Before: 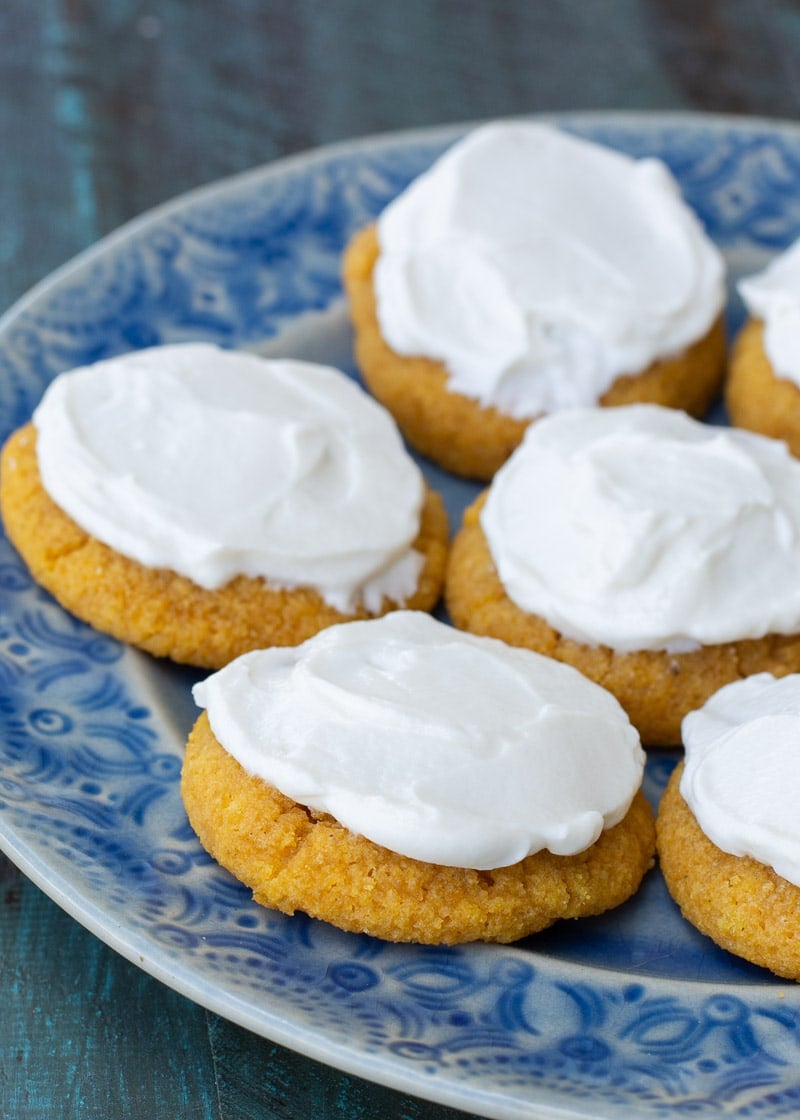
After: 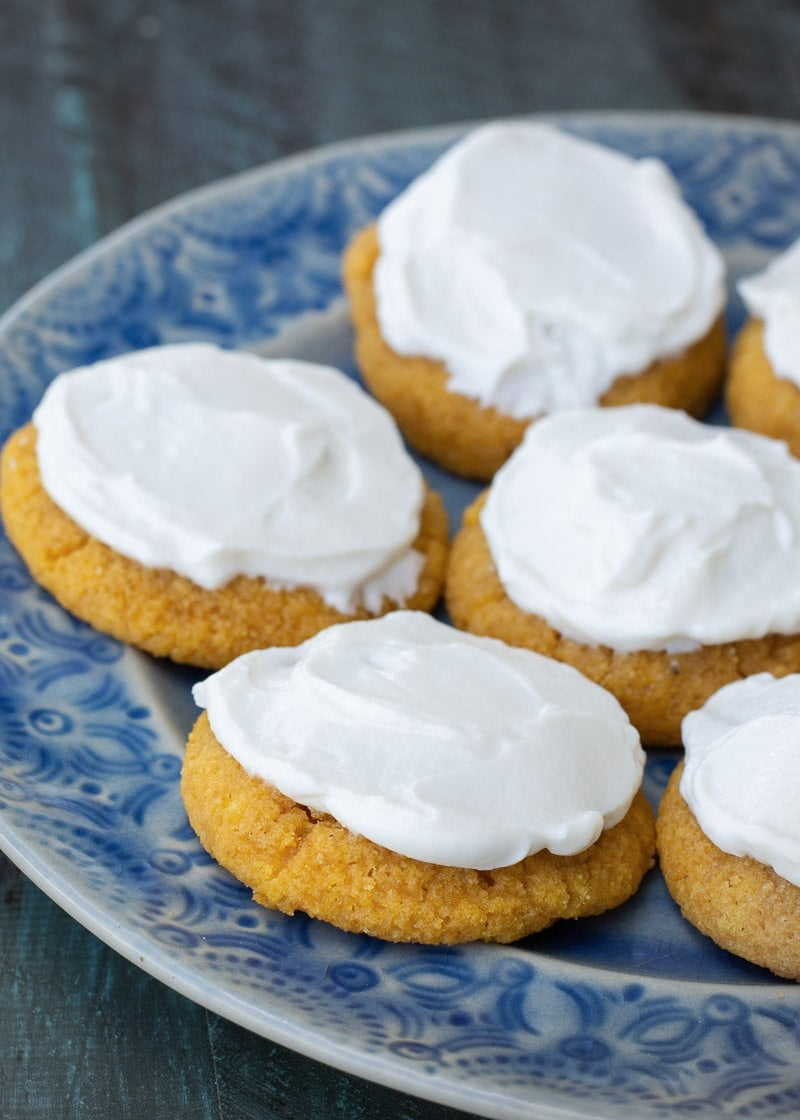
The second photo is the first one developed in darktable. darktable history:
vignetting: fall-off start 74.49%, fall-off radius 65.9%, brightness -0.628, saturation -0.68
contrast brightness saturation: saturation -0.05
